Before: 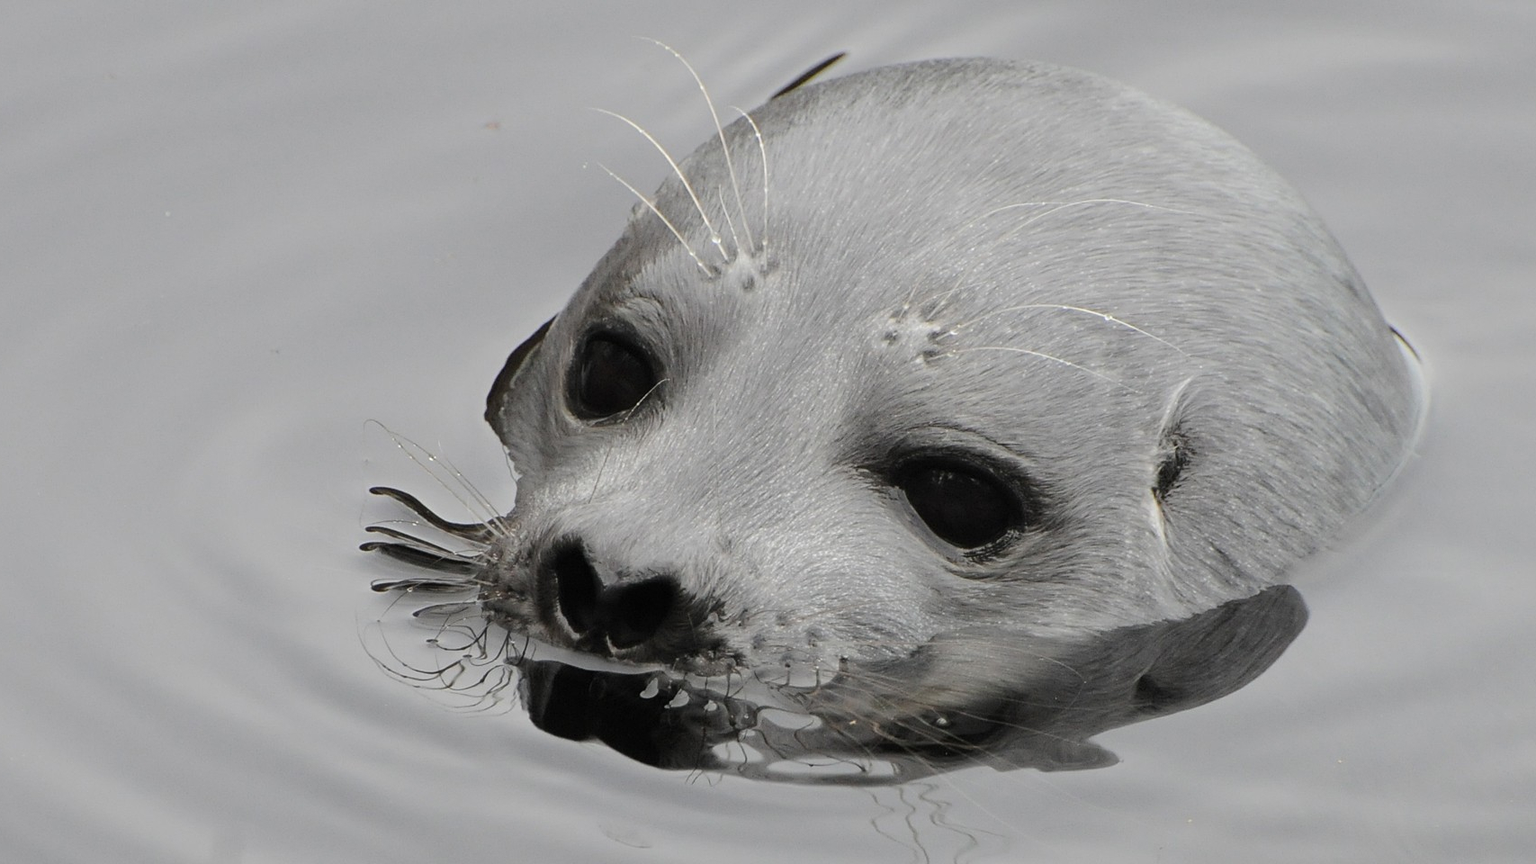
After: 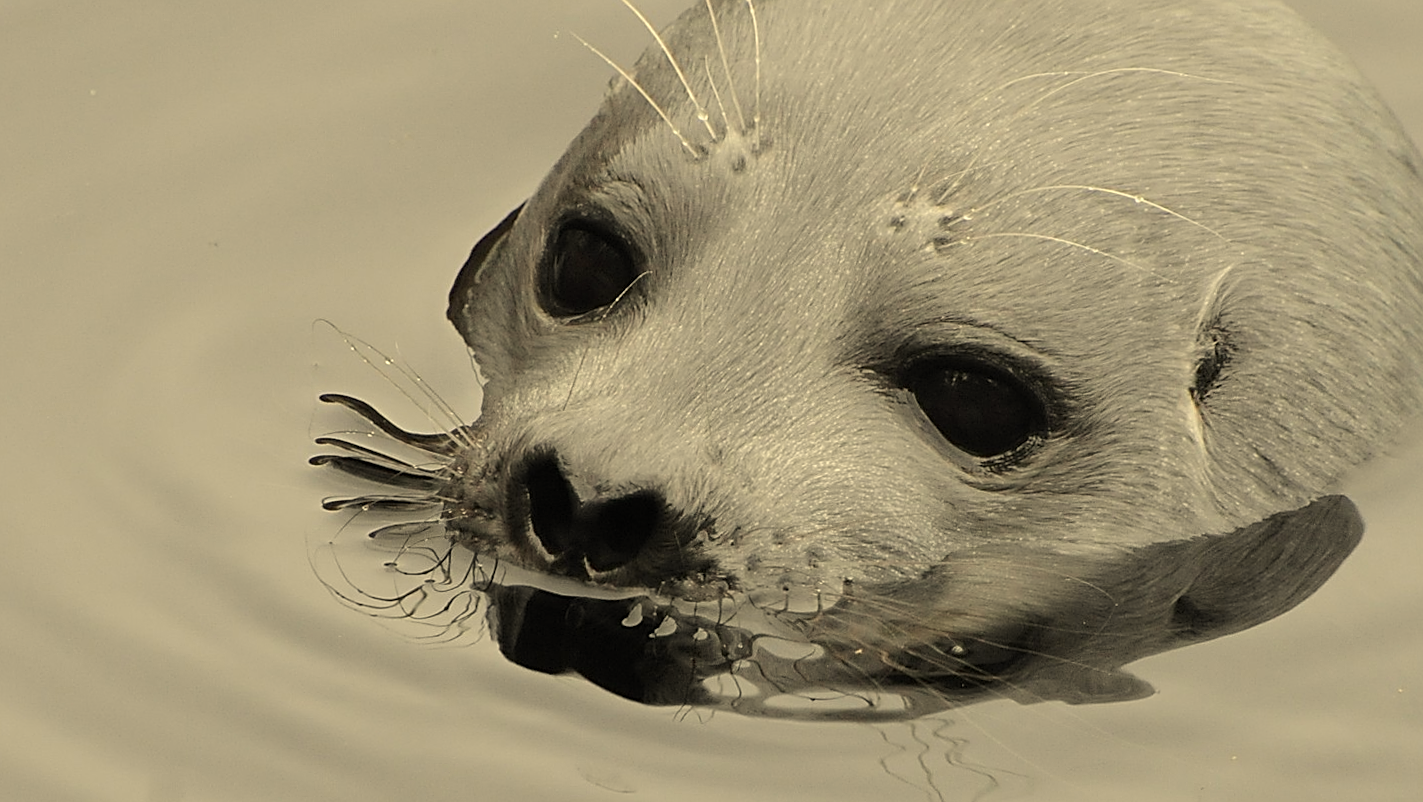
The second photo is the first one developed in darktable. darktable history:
crop and rotate: left 4.842%, top 15.51%, right 10.668%
sharpen: on, module defaults
rotate and perspective: rotation -0.45°, automatic cropping original format, crop left 0.008, crop right 0.992, crop top 0.012, crop bottom 0.988
white balance: red 1.08, blue 0.791
